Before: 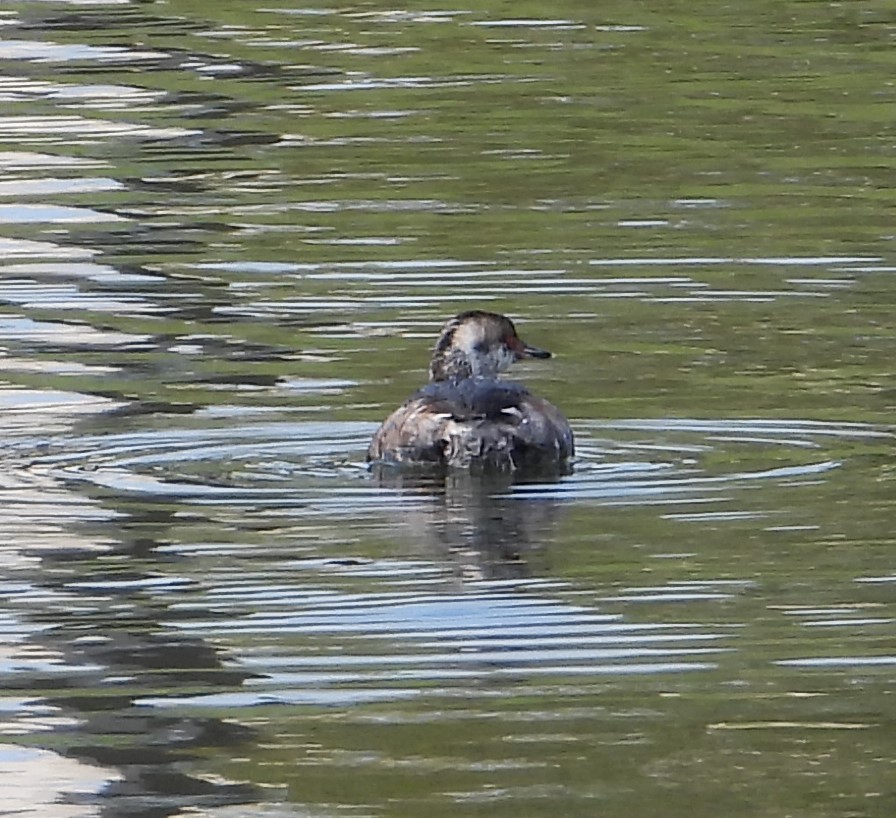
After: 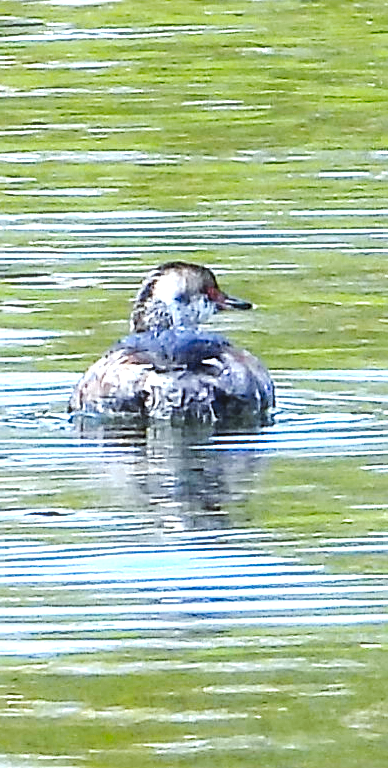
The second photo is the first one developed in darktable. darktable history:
crop: left 33.452%, top 6.025%, right 23.155%
exposure: black level correction 0, exposure 1.379 EV, compensate exposure bias true, compensate highlight preservation false
white balance: red 0.925, blue 1.046
color balance rgb: linear chroma grading › global chroma 15%, perceptual saturation grading › global saturation 30%
local contrast: detail 130%
tone curve: curves: ch0 [(0, 0) (0.003, 0.077) (0.011, 0.078) (0.025, 0.078) (0.044, 0.08) (0.069, 0.088) (0.1, 0.102) (0.136, 0.12) (0.177, 0.148) (0.224, 0.191) (0.277, 0.261) (0.335, 0.335) (0.399, 0.419) (0.468, 0.522) (0.543, 0.611) (0.623, 0.702) (0.709, 0.779) (0.801, 0.855) (0.898, 0.918) (1, 1)], preserve colors none
sharpen: on, module defaults
